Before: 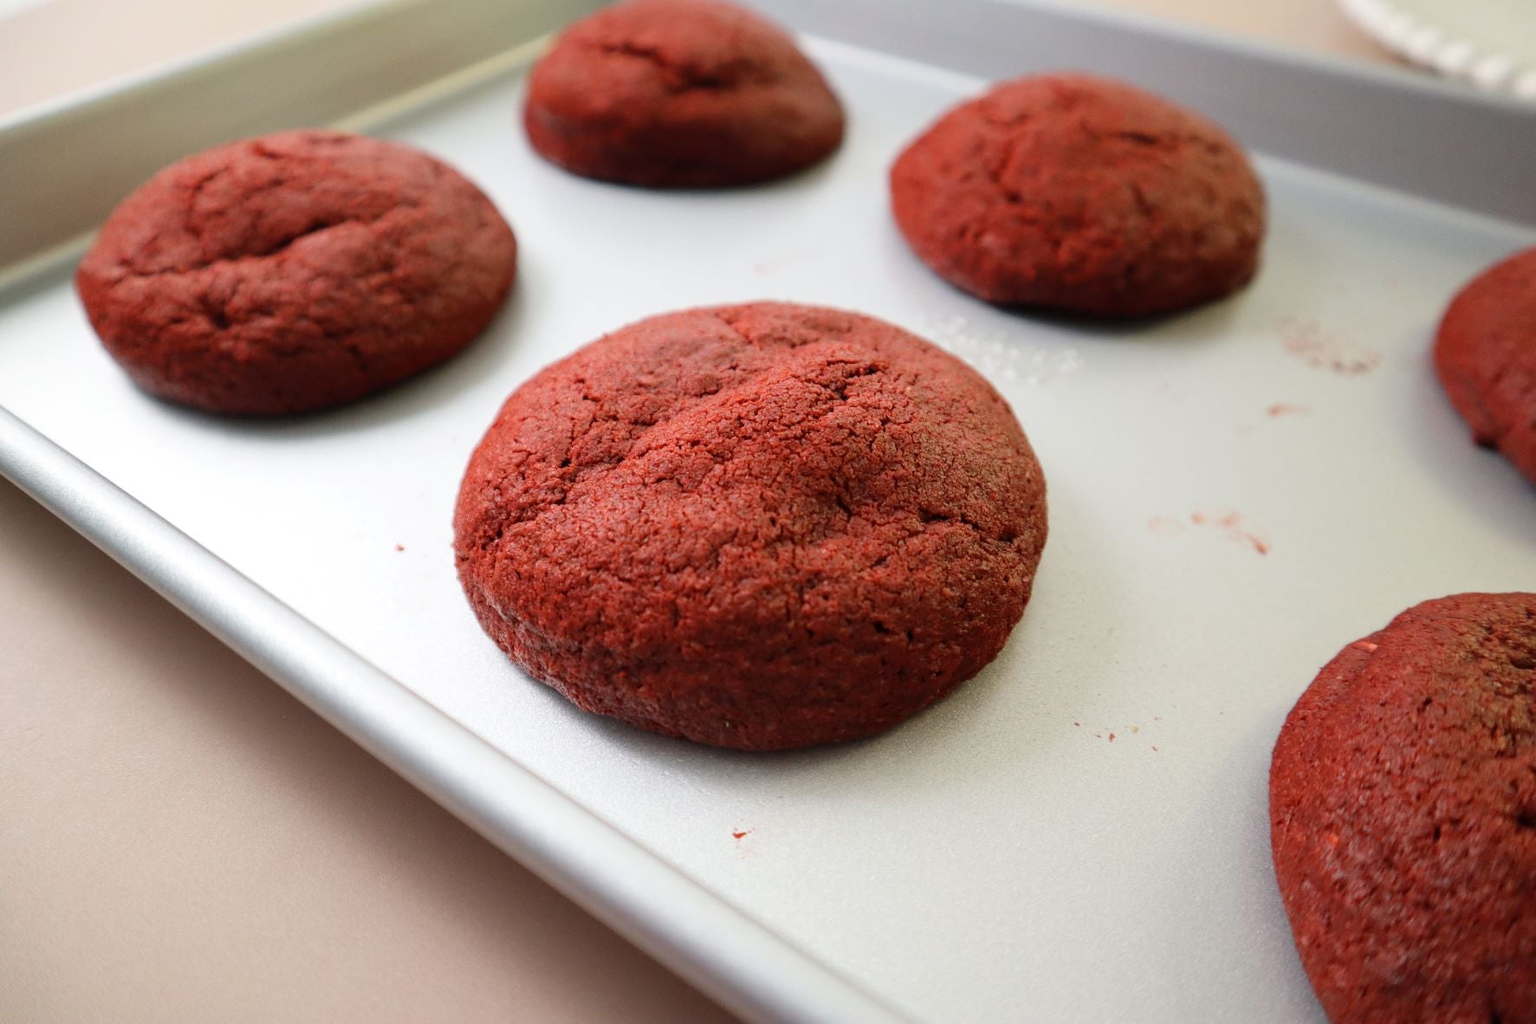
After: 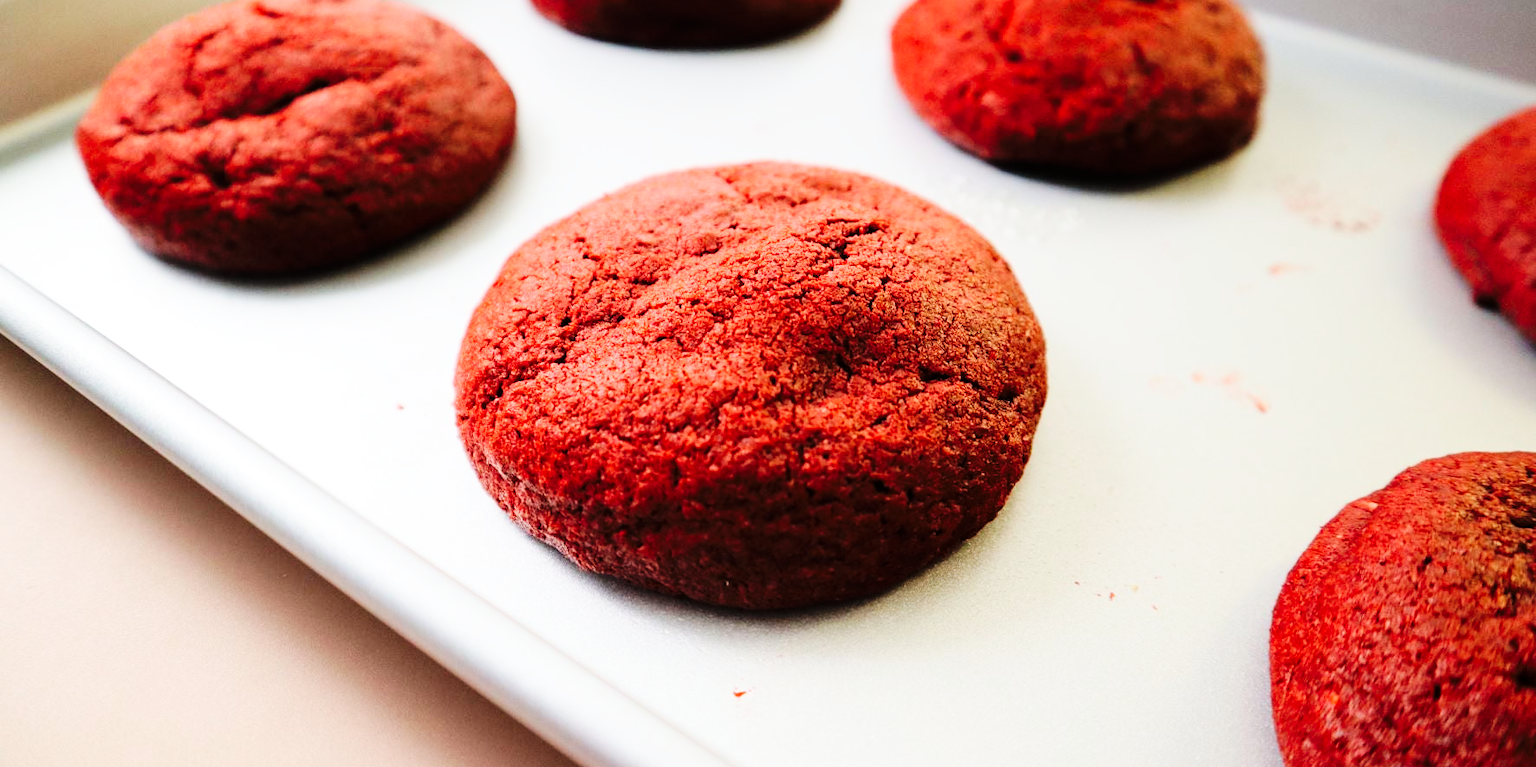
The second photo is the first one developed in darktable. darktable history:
tone curve: curves: ch0 [(0, 0) (0.004, 0.001) (0.133, 0.112) (0.325, 0.362) (0.832, 0.893) (1, 1)], color space Lab, linked channels, preserve colors none
crop: top 13.819%, bottom 11.169%
base curve: curves: ch0 [(0, 0) (0.036, 0.025) (0.121, 0.166) (0.206, 0.329) (0.605, 0.79) (1, 1)], preserve colors none
